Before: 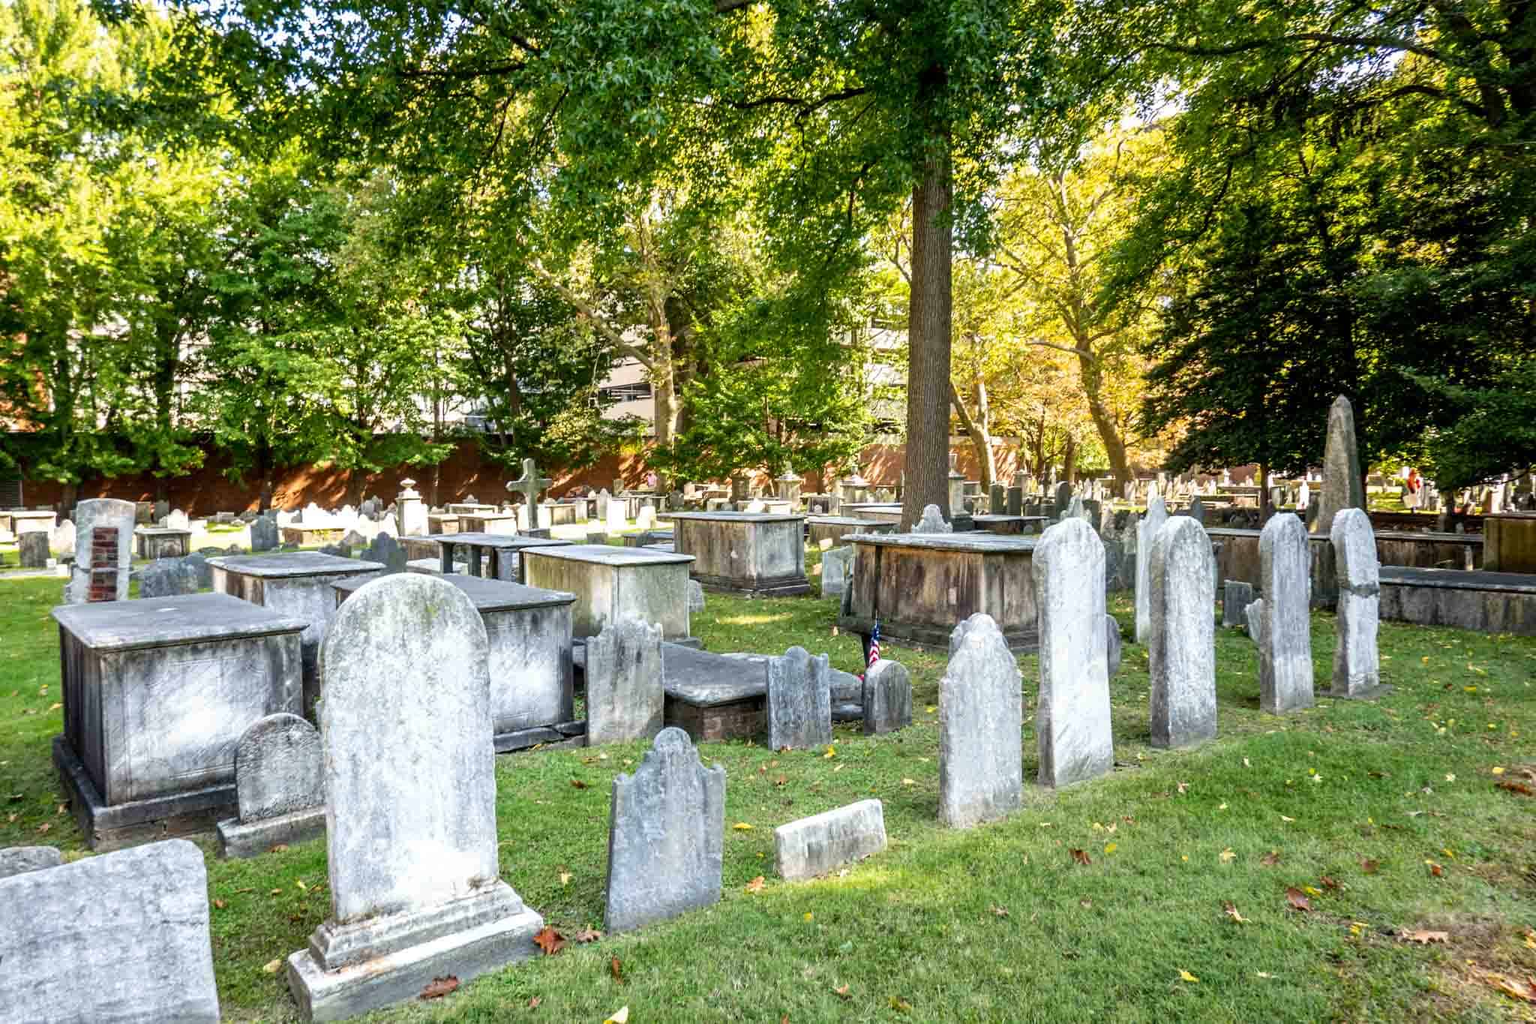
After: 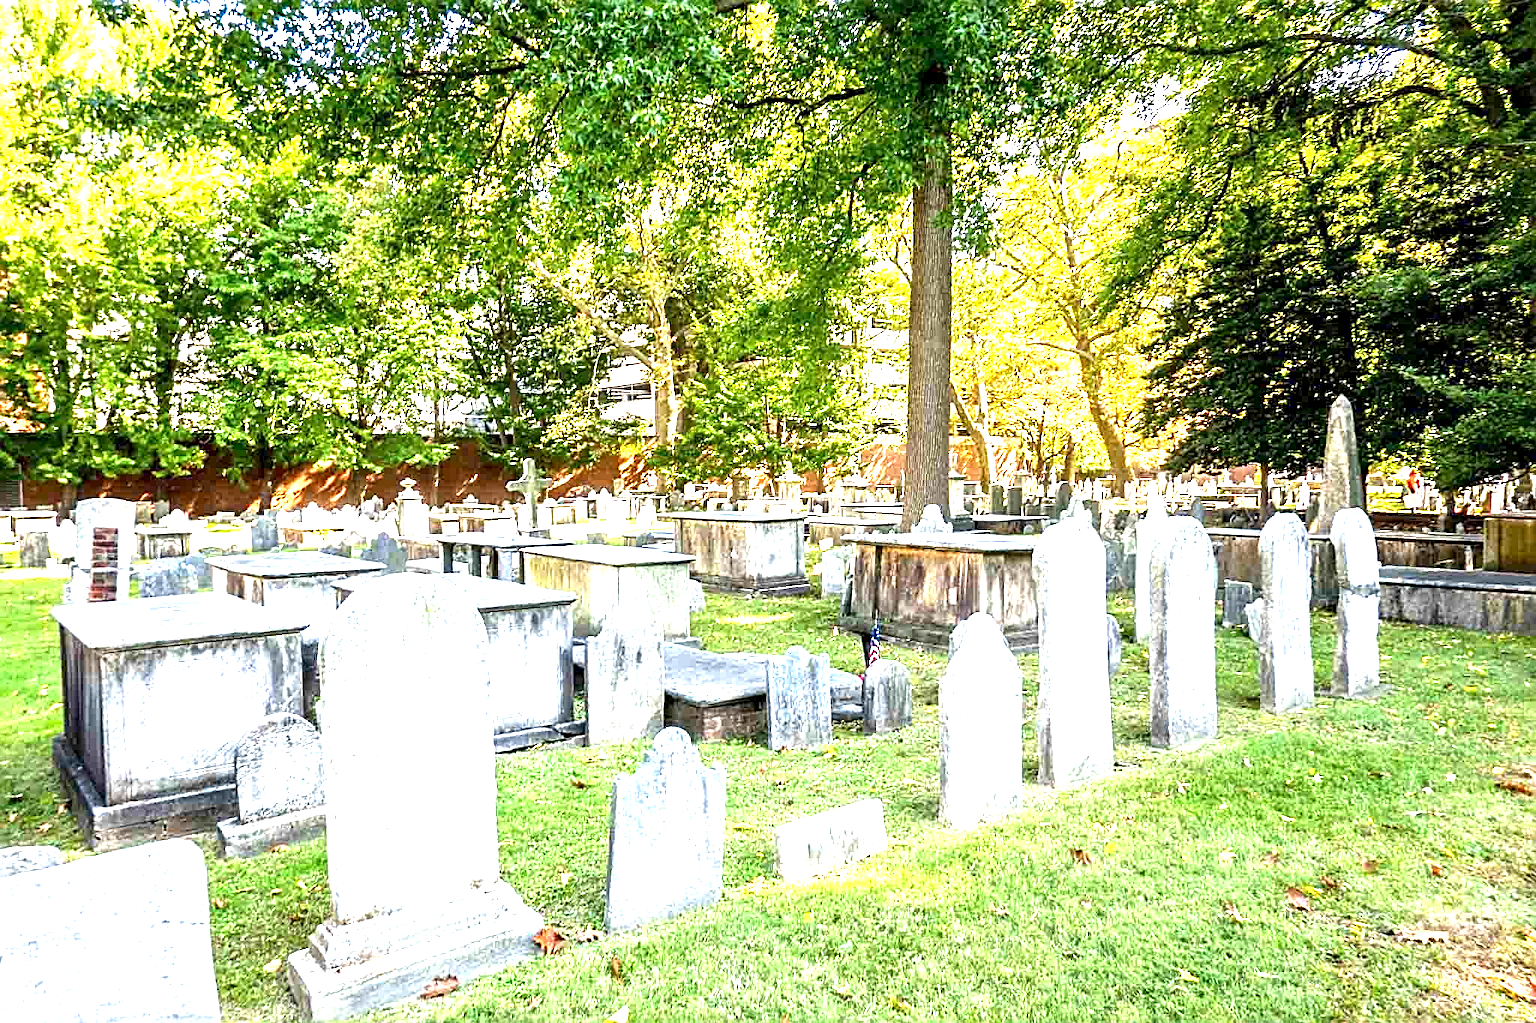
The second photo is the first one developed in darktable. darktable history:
exposure: black level correction 0.001, exposure 1.712 EV, compensate highlight preservation false
sharpen: radius 2.539, amount 0.642
